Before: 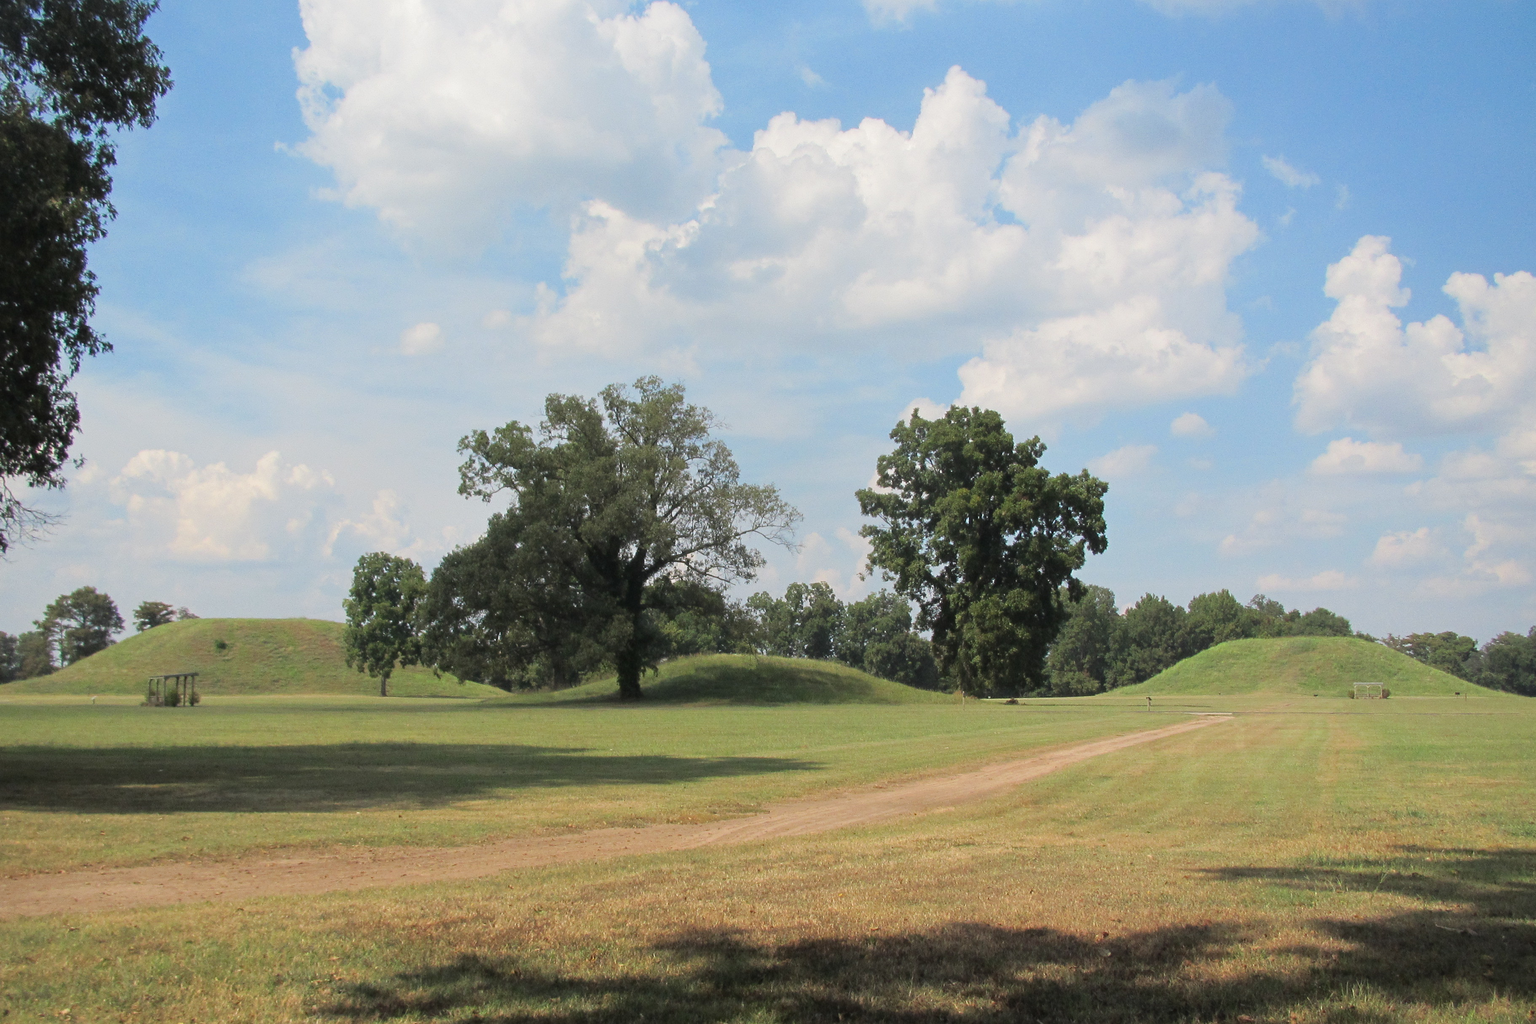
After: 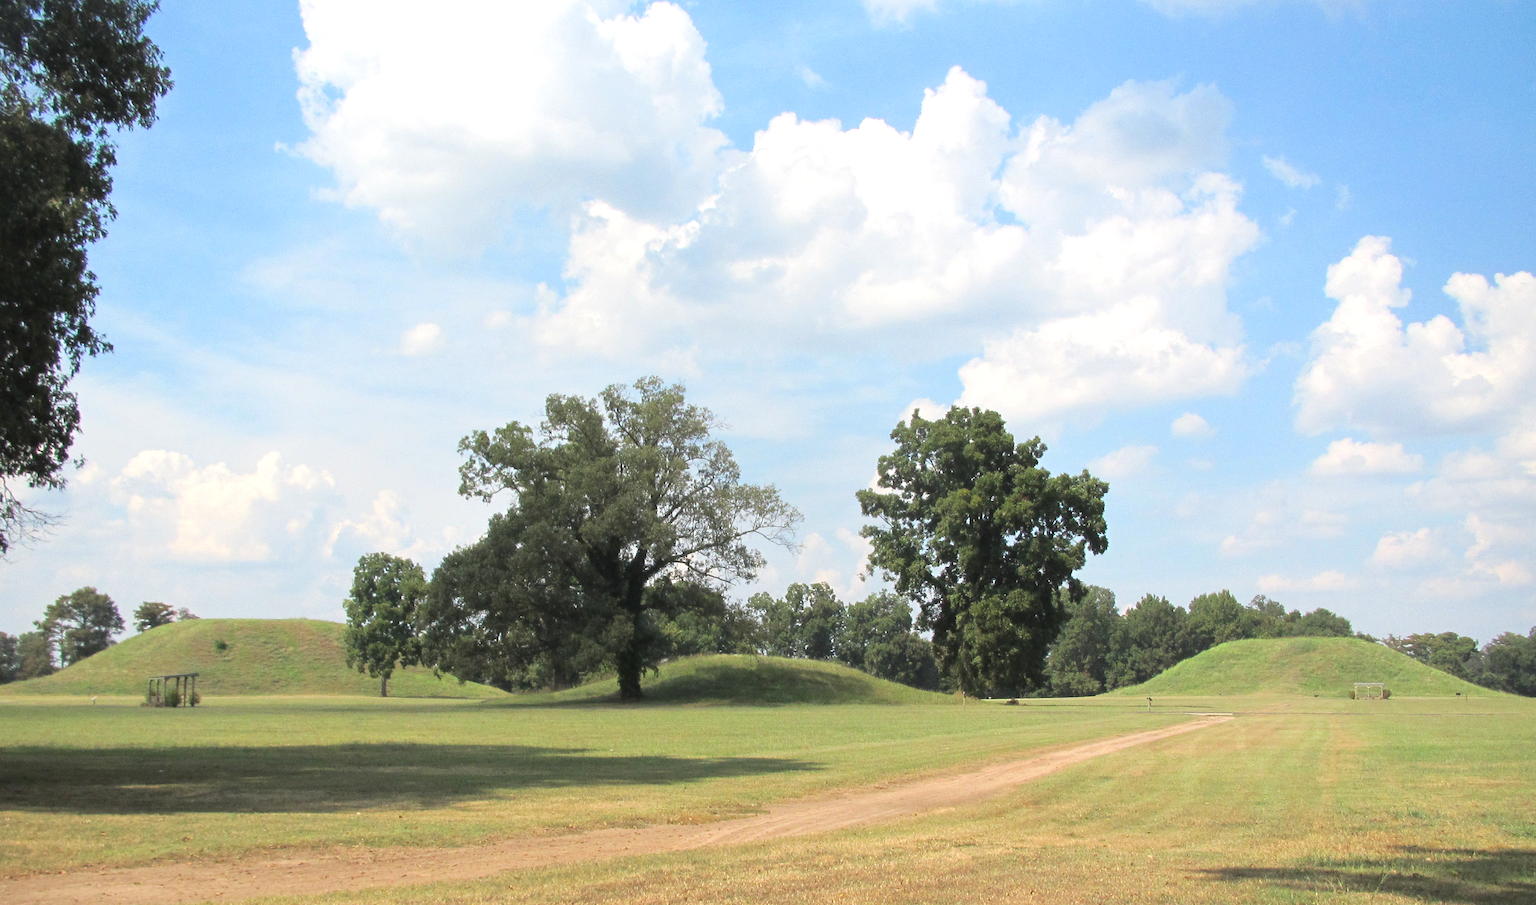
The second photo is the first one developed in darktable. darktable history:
exposure: black level correction 0, exposure 0.498 EV, compensate exposure bias true, compensate highlight preservation false
crop and rotate: top 0%, bottom 11.528%
